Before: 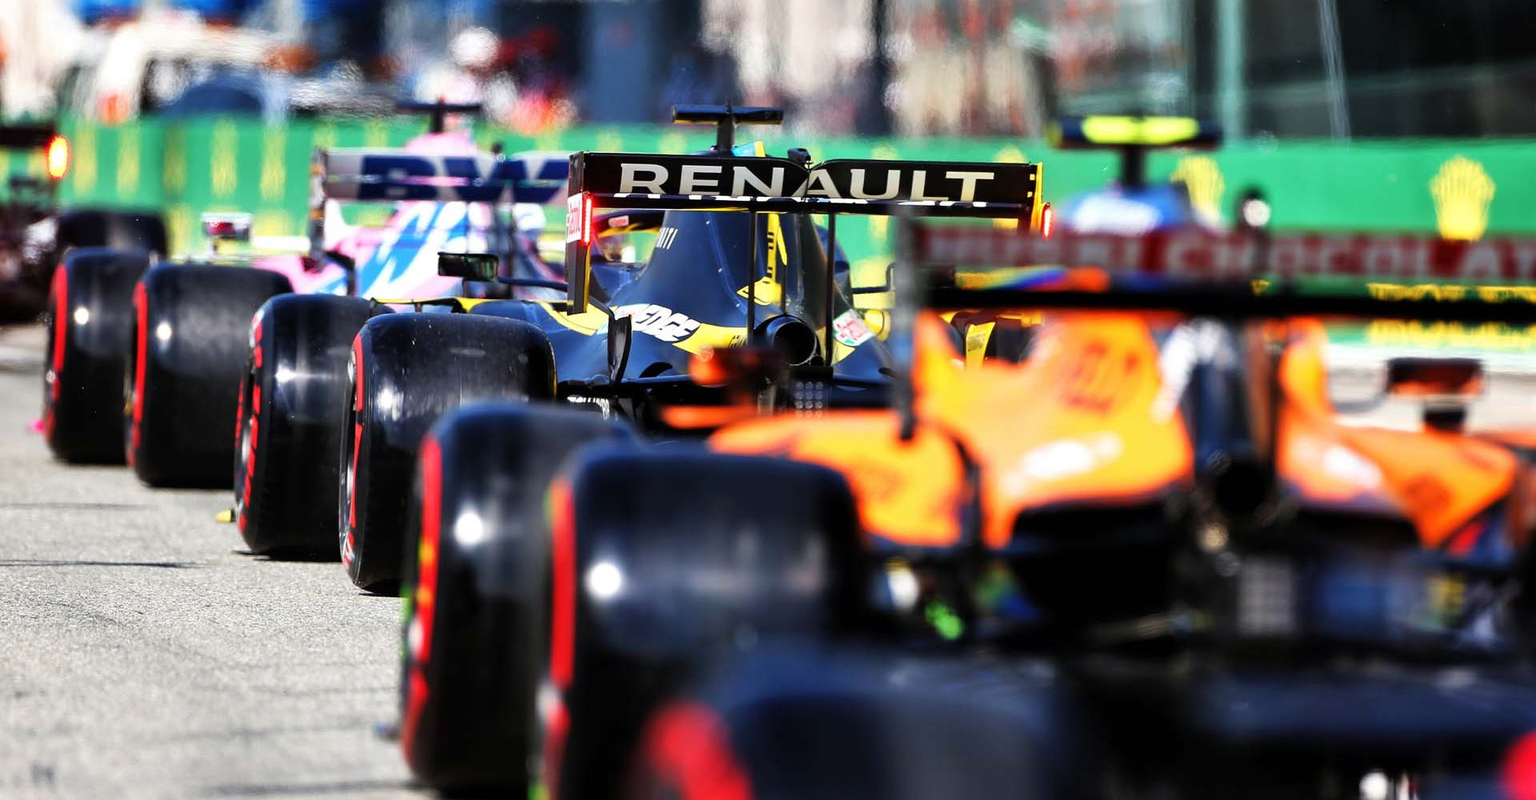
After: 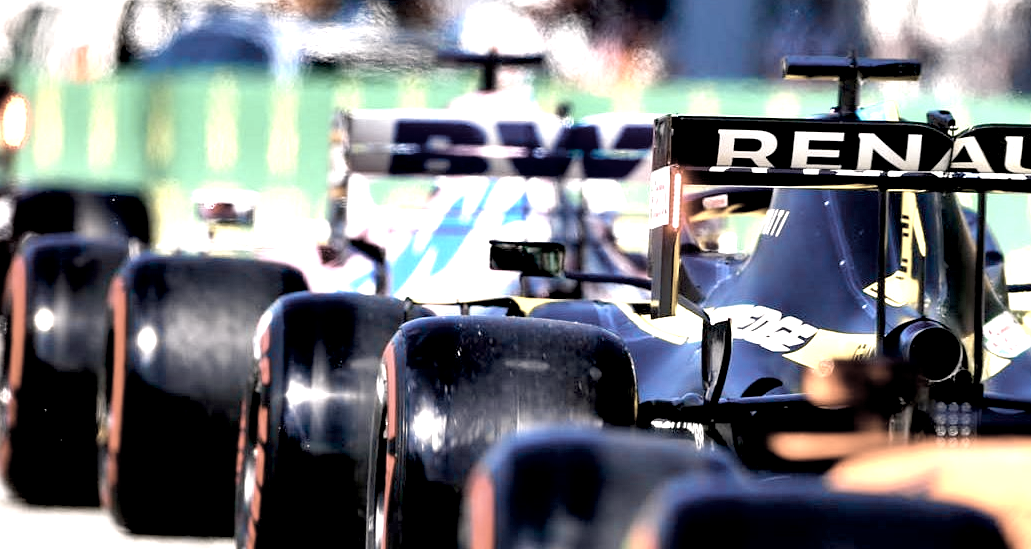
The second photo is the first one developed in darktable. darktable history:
color zones: curves: ch1 [(0.238, 0.163) (0.476, 0.2) (0.733, 0.322) (0.848, 0.134)]
exposure: black level correction 0.01, exposure 1 EV, compensate highlight preservation false
crop and rotate: left 3.06%, top 7.503%, right 43.199%, bottom 37.589%
color balance rgb: highlights gain › chroma 2.394%, highlights gain › hue 38.95°, perceptual saturation grading › global saturation 30.343%, global vibrance 20%
